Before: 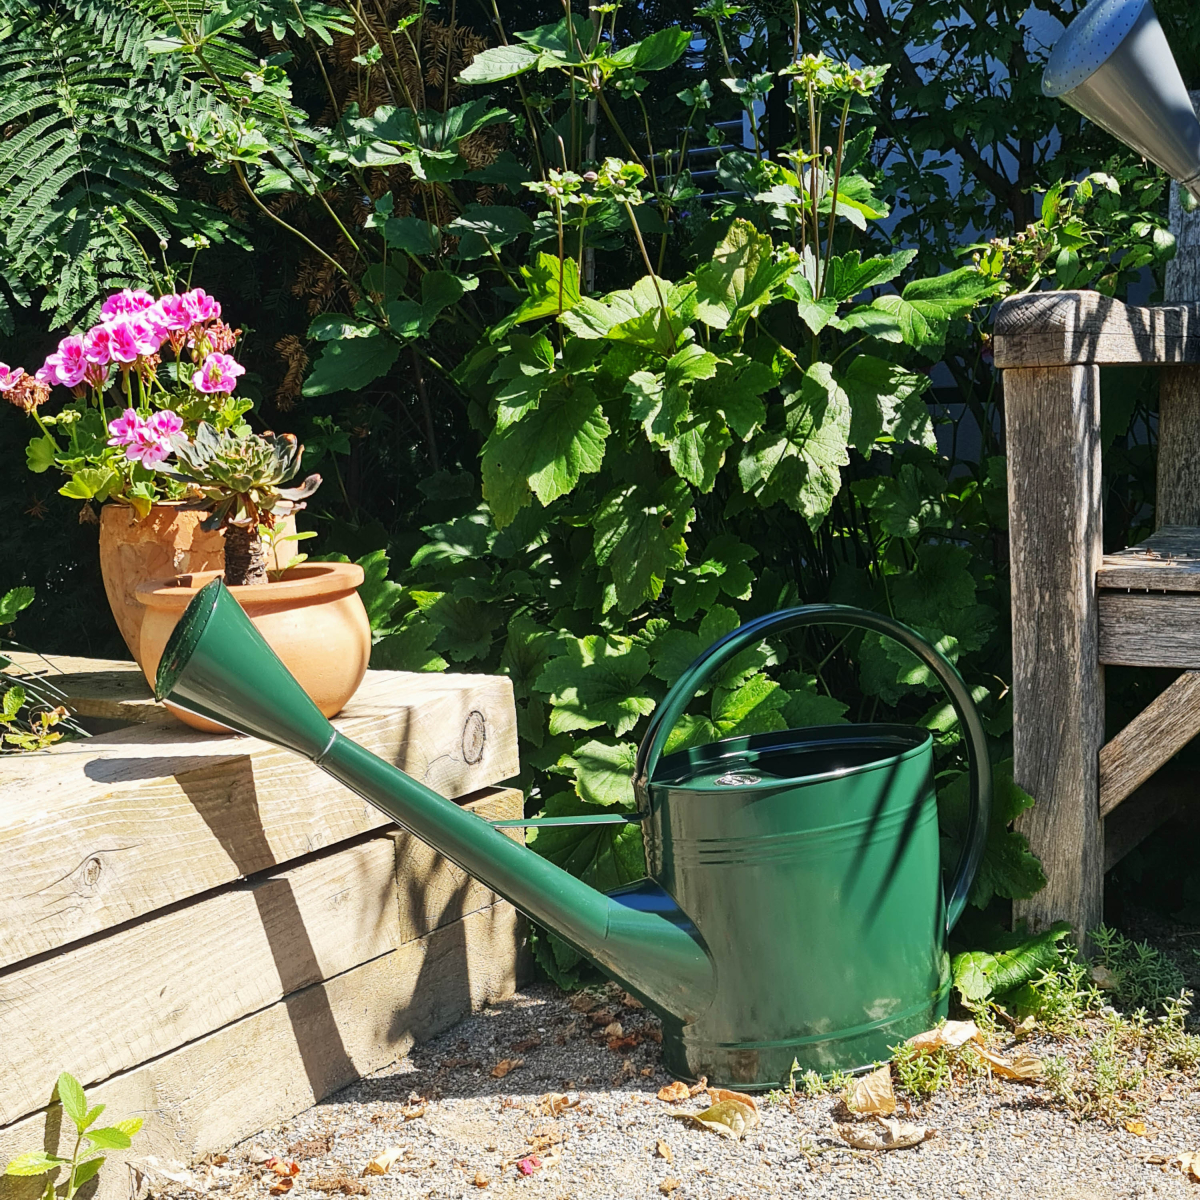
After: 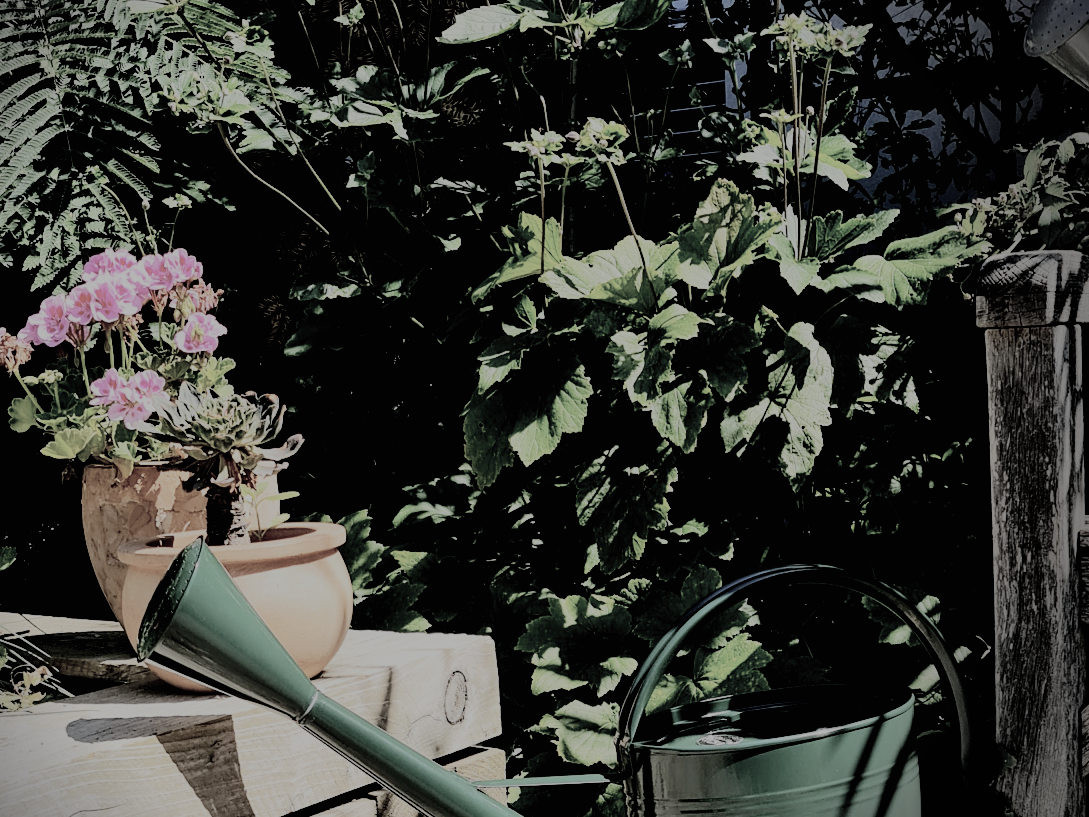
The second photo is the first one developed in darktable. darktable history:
crop: left 1.524%, top 3.358%, right 7.699%, bottom 28.508%
color balance rgb: perceptual saturation grading › global saturation 0.759%, perceptual brilliance grading › global brilliance -48.374%
contrast brightness saturation: brightness 0.19, saturation -0.494
vignetting: fall-off start 88.22%, fall-off radius 25.6%, center (-0.149, 0.013)
tone curve: curves: ch0 [(0, 0) (0.003, 0.002) (0.011, 0.008) (0.025, 0.016) (0.044, 0.026) (0.069, 0.04) (0.1, 0.061) (0.136, 0.104) (0.177, 0.15) (0.224, 0.22) (0.277, 0.307) (0.335, 0.399) (0.399, 0.492) (0.468, 0.575) (0.543, 0.638) (0.623, 0.701) (0.709, 0.778) (0.801, 0.85) (0.898, 0.934) (1, 1)], color space Lab, independent channels, preserve colors none
exposure: black level correction 0.041, exposure 0.5 EV, compensate exposure bias true, compensate highlight preservation false
filmic rgb: black relative exposure -7.96 EV, white relative exposure 4.05 EV, hardness 4.15
